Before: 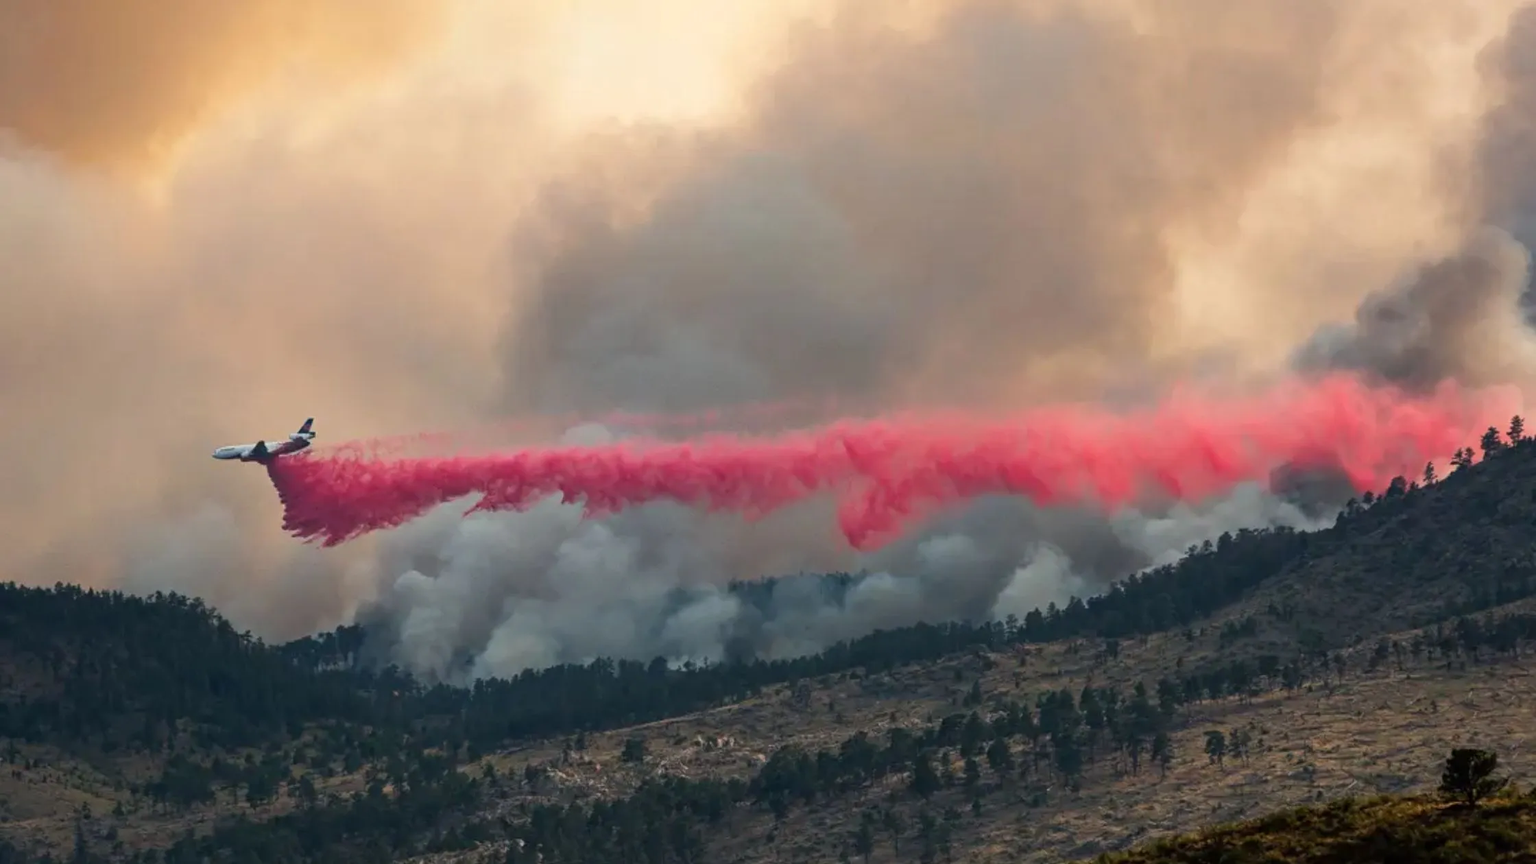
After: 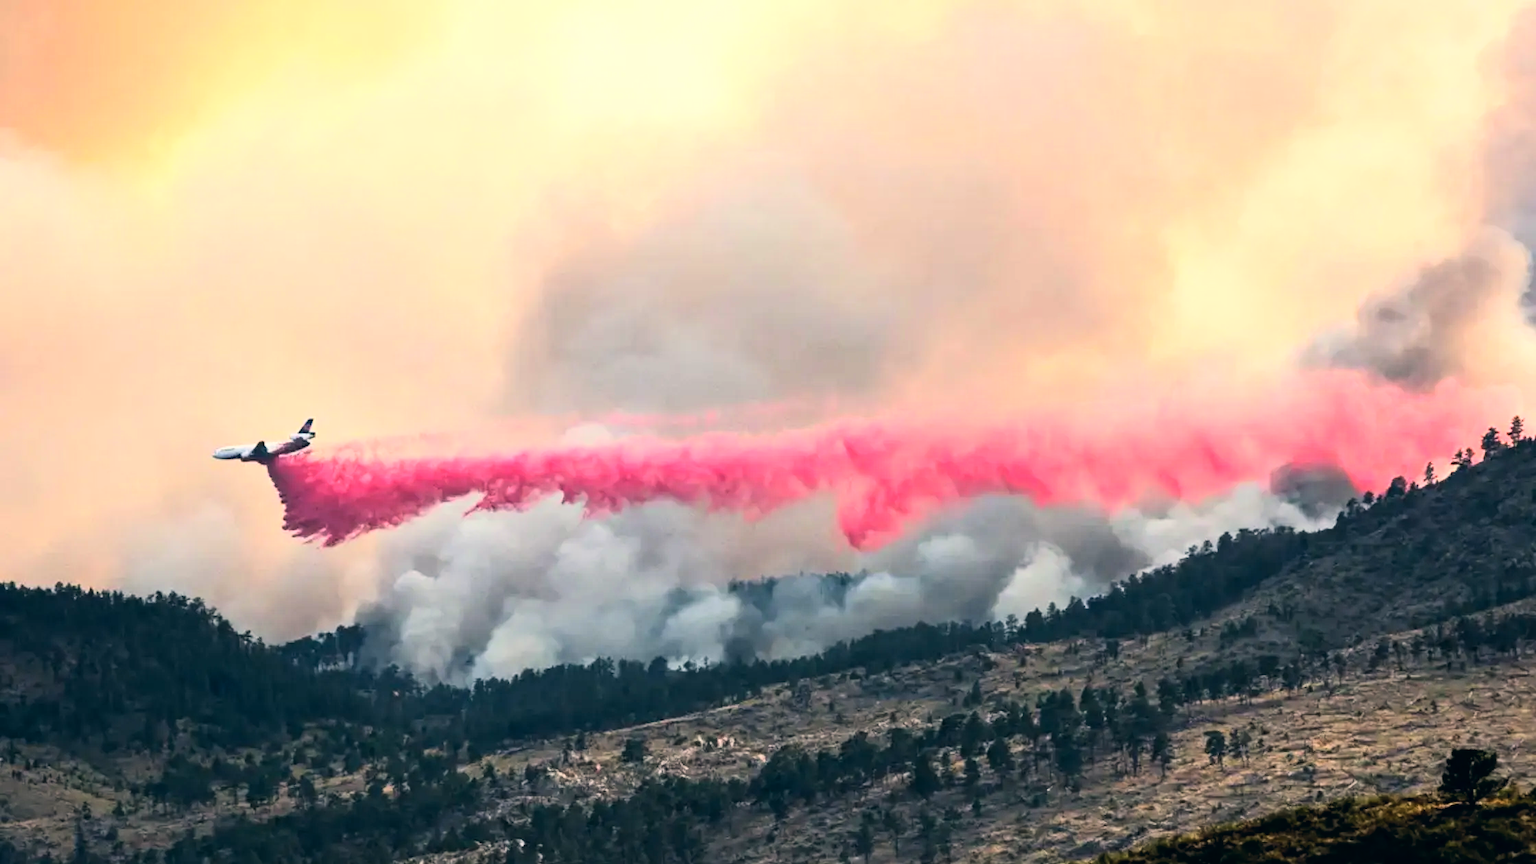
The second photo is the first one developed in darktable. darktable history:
base curve: curves: ch0 [(0, 0) (0.007, 0.004) (0.027, 0.03) (0.046, 0.07) (0.207, 0.54) (0.442, 0.872) (0.673, 0.972) (1, 1)], preserve colors average RGB
color correction: highlights a* 5.47, highlights b* 5.35, shadows a* -4.48, shadows b* -5.24
